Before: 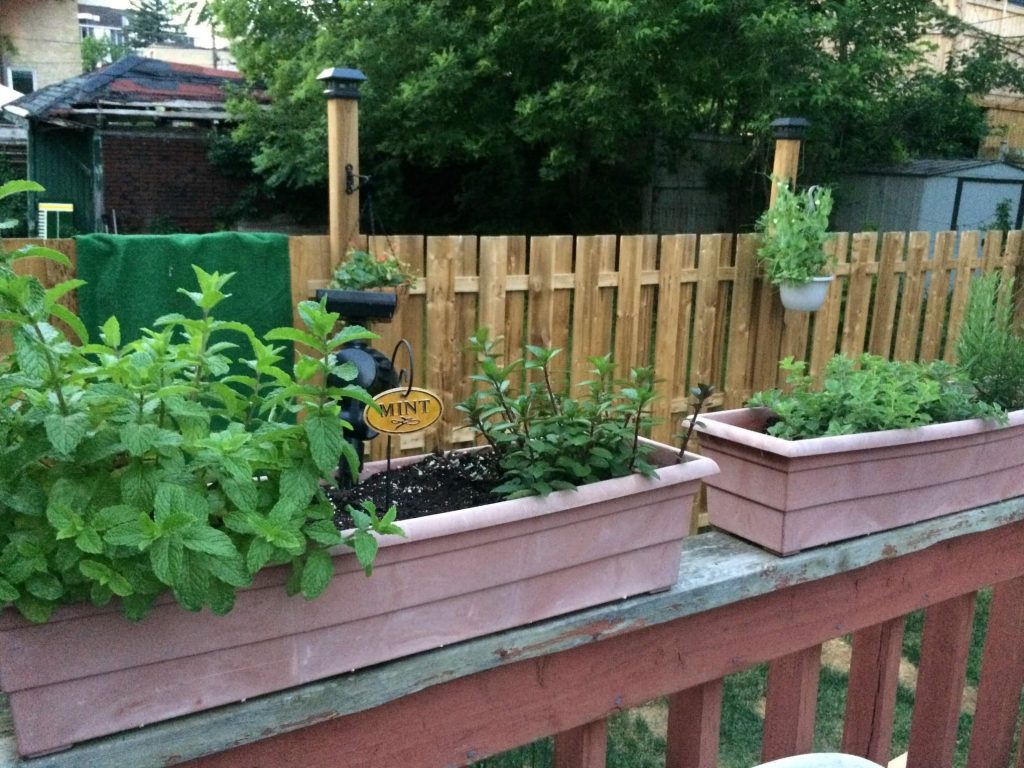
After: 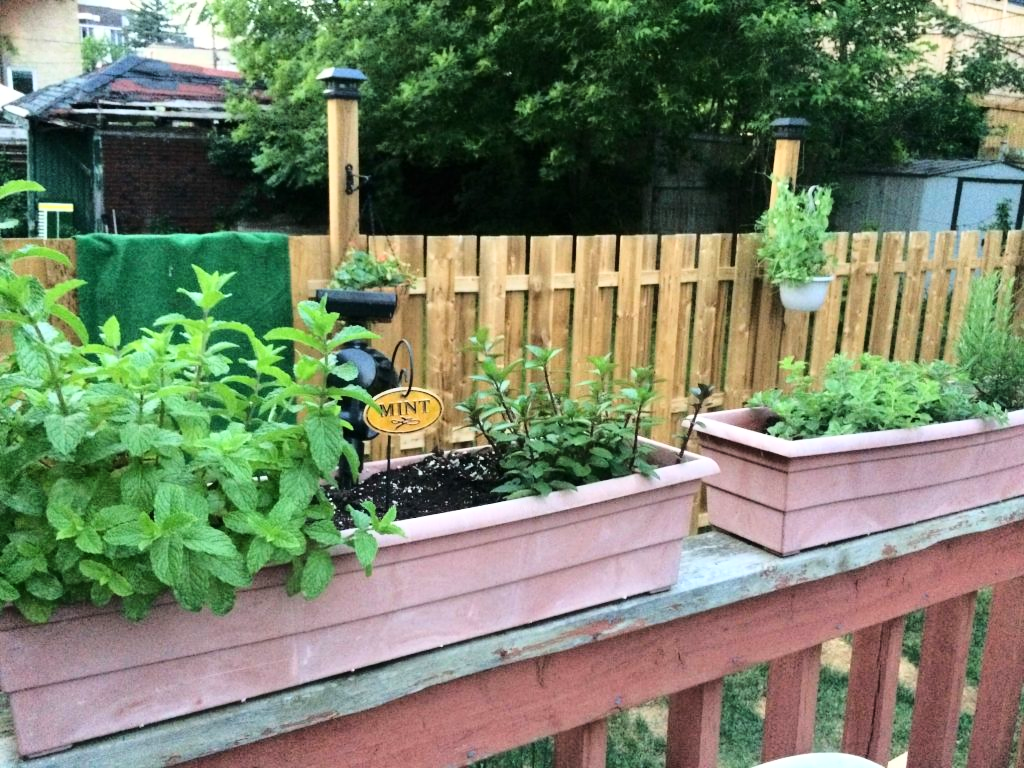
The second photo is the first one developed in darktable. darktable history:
base curve: curves: ch0 [(0, 0) (0.028, 0.03) (0.121, 0.232) (0.46, 0.748) (0.859, 0.968) (1, 1)]
color calibration: illuminant same as pipeline (D50), adaptation none (bypass), x 0.333, y 0.335, temperature 5011.34 K
tone equalizer: edges refinement/feathering 500, mask exposure compensation -1.57 EV, preserve details no
